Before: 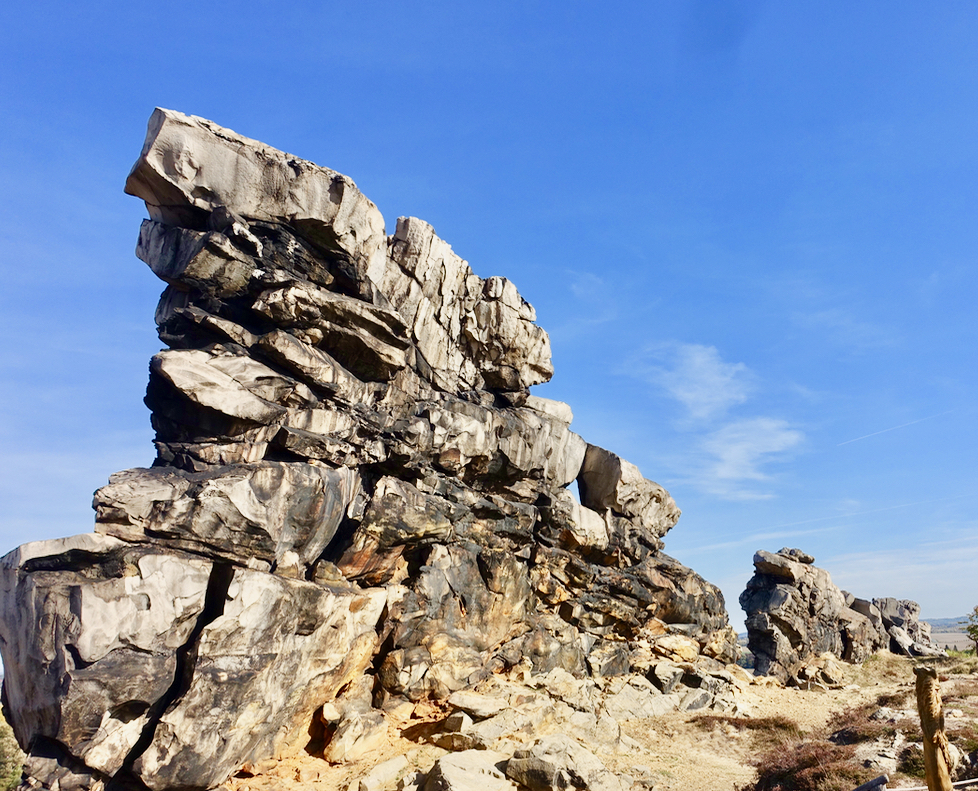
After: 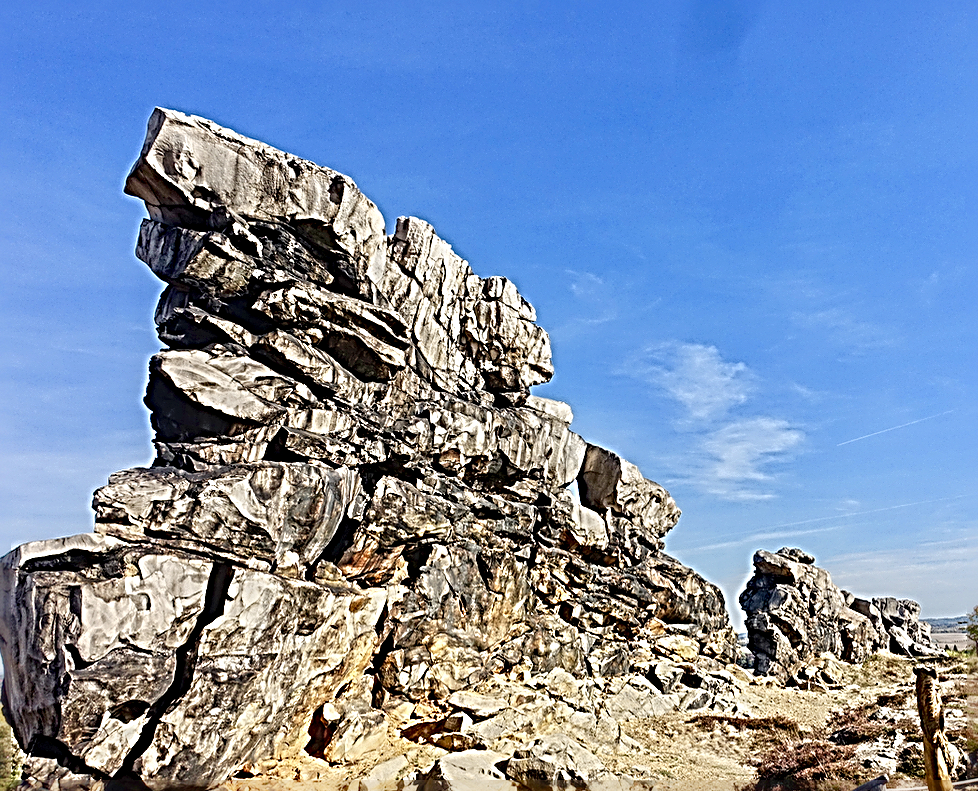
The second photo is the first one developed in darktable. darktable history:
local contrast: on, module defaults
sharpen: radius 4.019, amount 1.993
